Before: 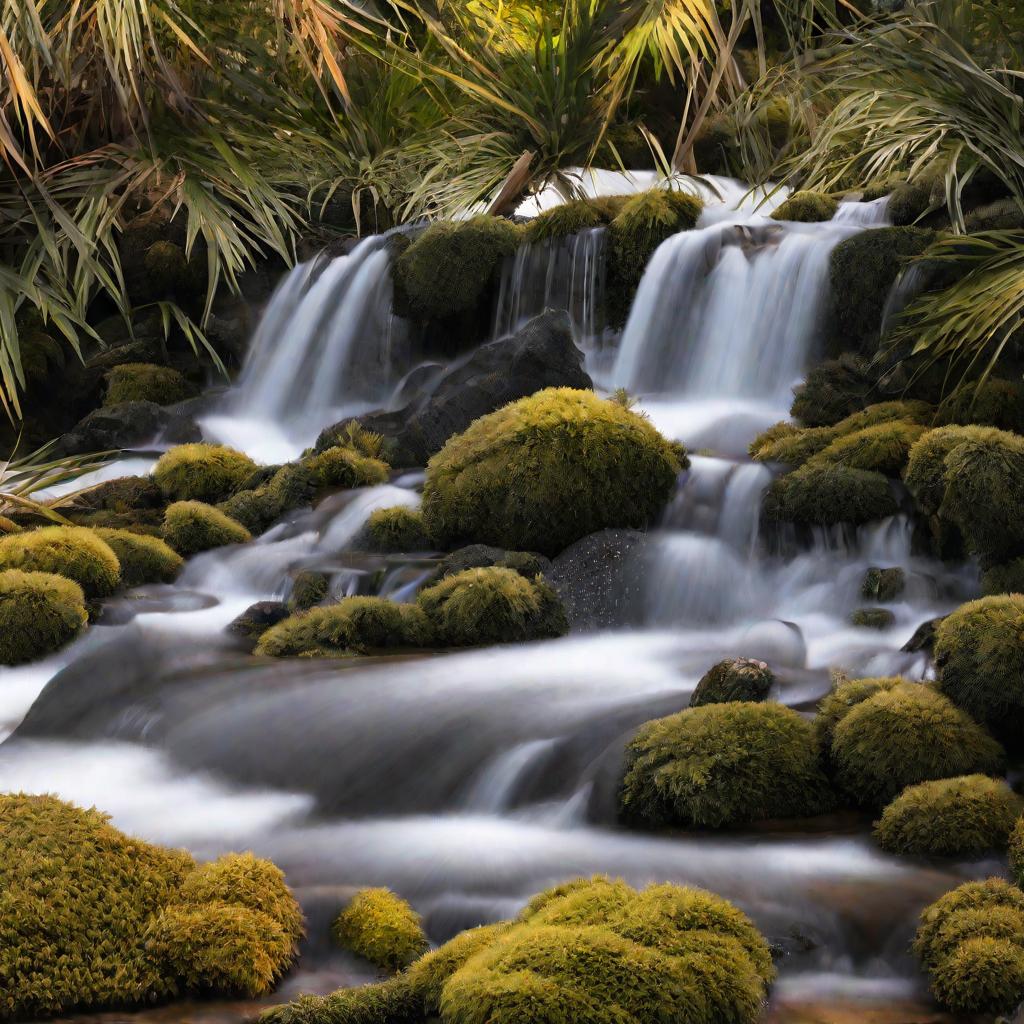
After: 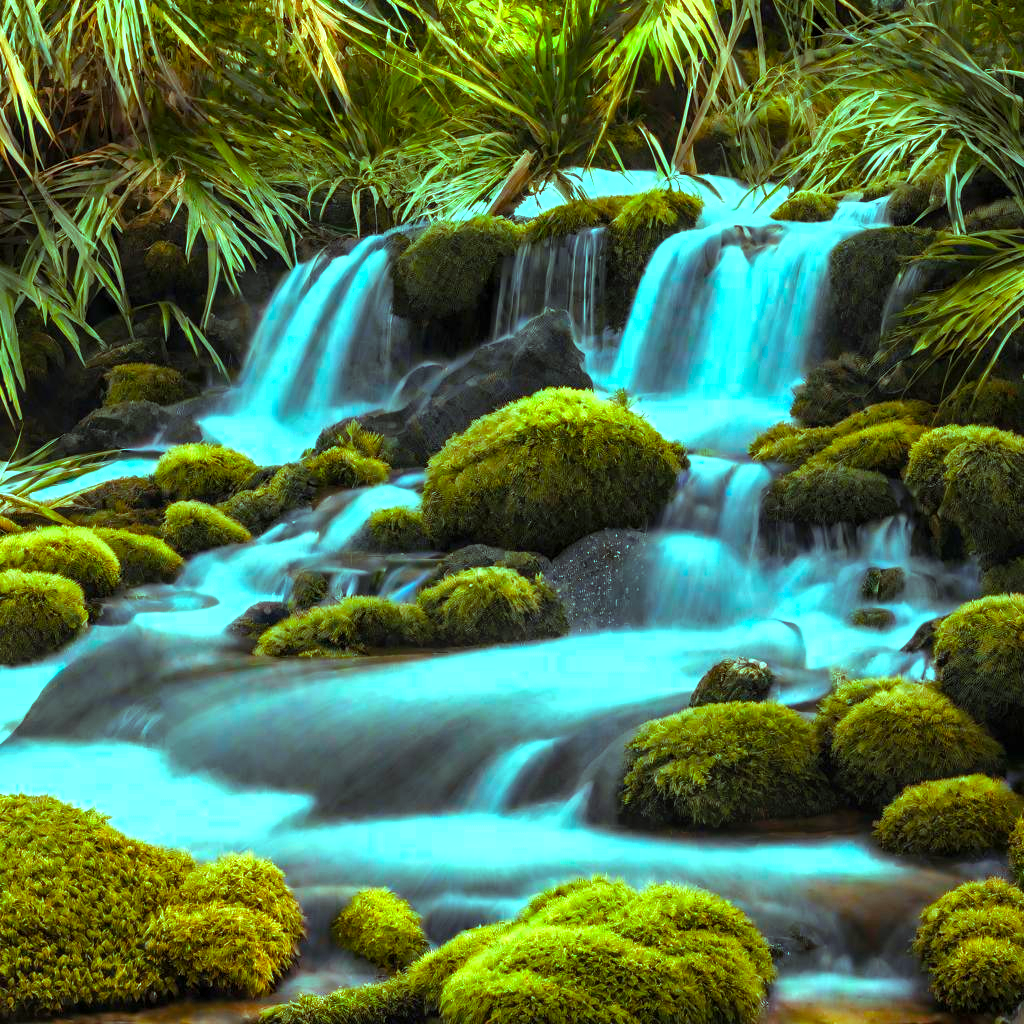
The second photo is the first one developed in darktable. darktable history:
color balance rgb: power › hue 323.78°, highlights gain › luminance 20.181%, highlights gain › chroma 13.109%, highlights gain › hue 175.46°, perceptual saturation grading › global saturation 0.434%, perceptual saturation grading › highlights -18.032%, perceptual saturation grading › mid-tones 33.131%, perceptual saturation grading › shadows 50.307%, perceptual brilliance grading › global brilliance 24.509%, global vibrance 20.964%
local contrast: on, module defaults
